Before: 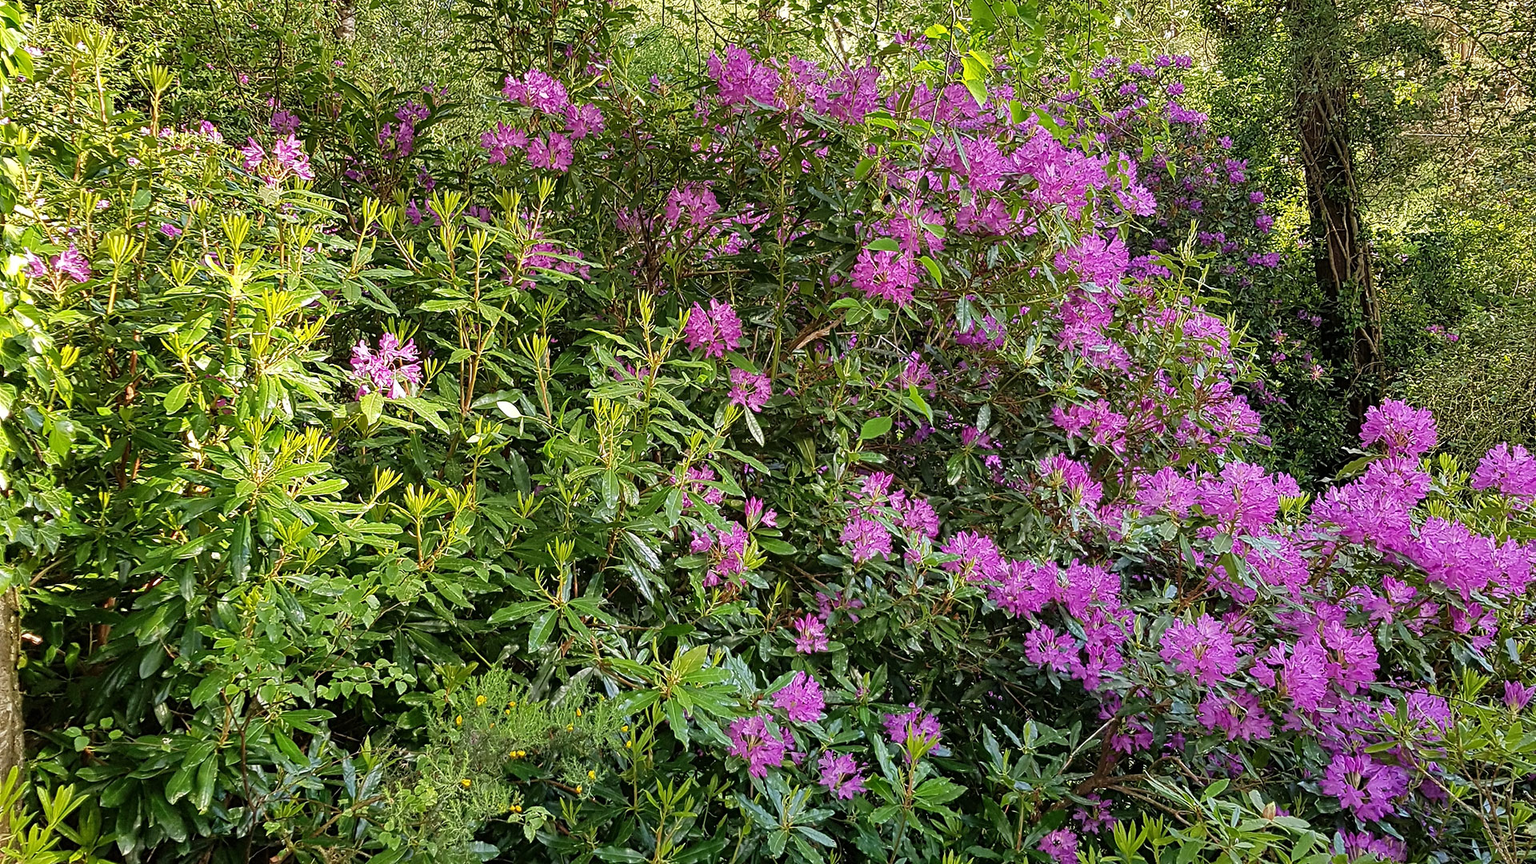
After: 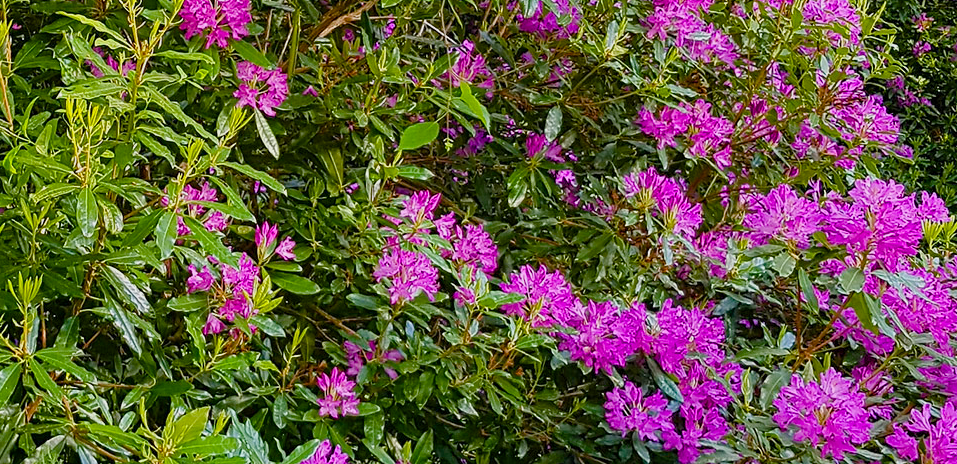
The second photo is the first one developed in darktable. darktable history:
color balance rgb: linear chroma grading › global chroma 24.787%, perceptual saturation grading › global saturation 20%, perceptual saturation grading › highlights -25.742%, perceptual saturation grading › shadows 49.93%, contrast -10.161%
crop: left 35.229%, top 36.963%, right 14.922%, bottom 20.008%
contrast brightness saturation: saturation -0.061
